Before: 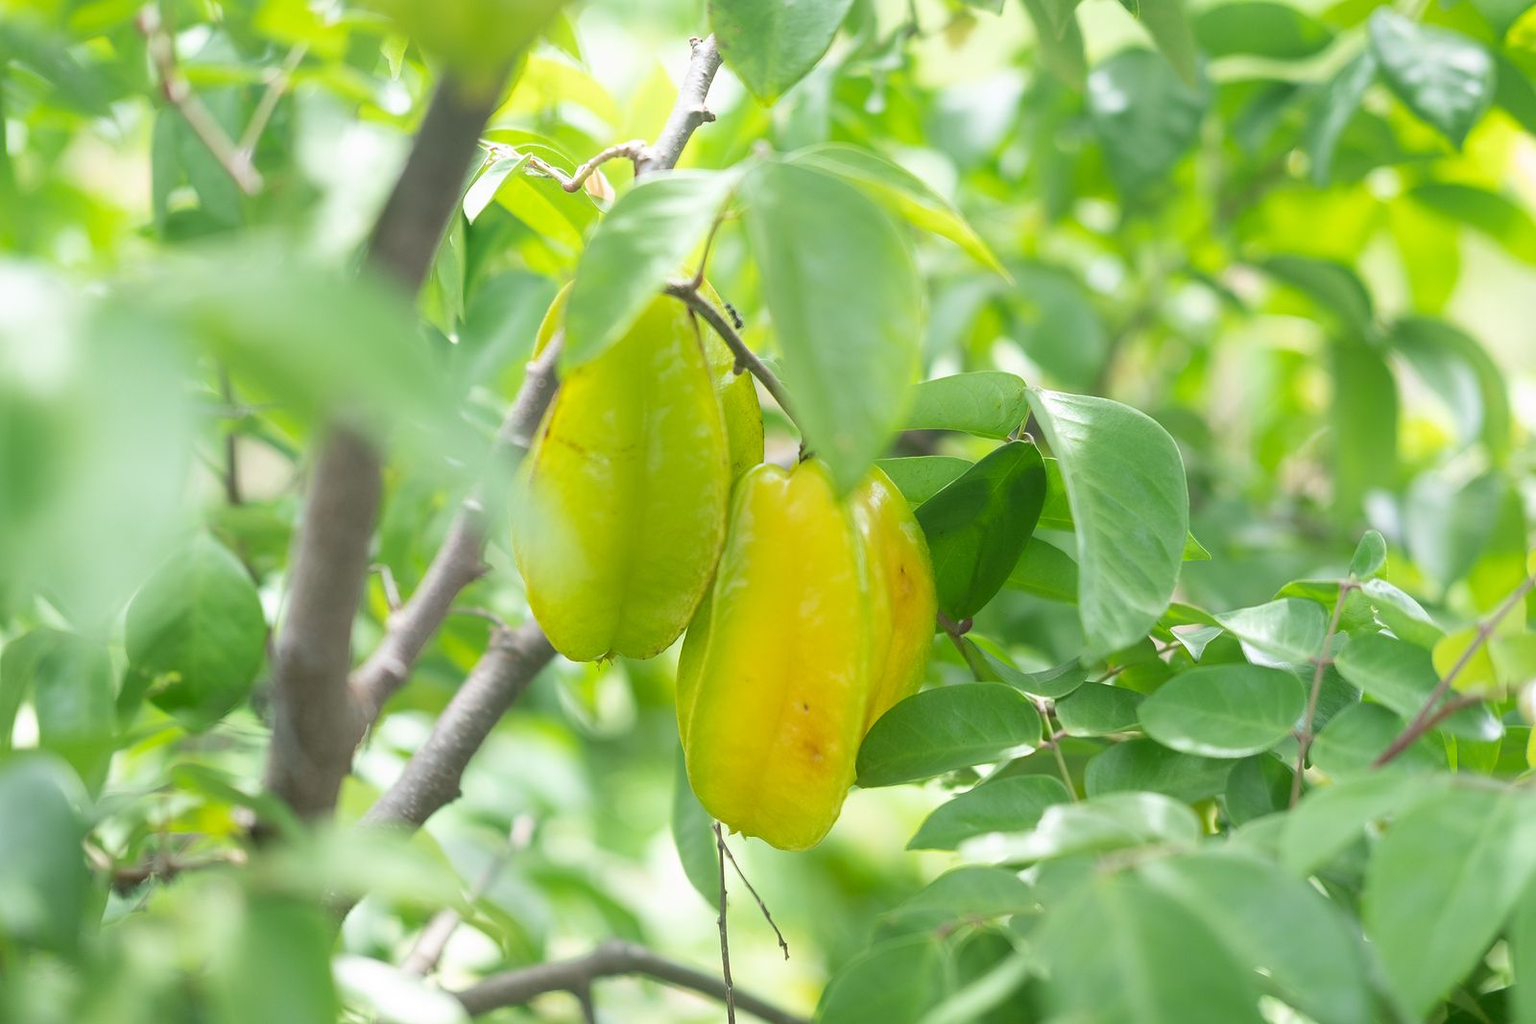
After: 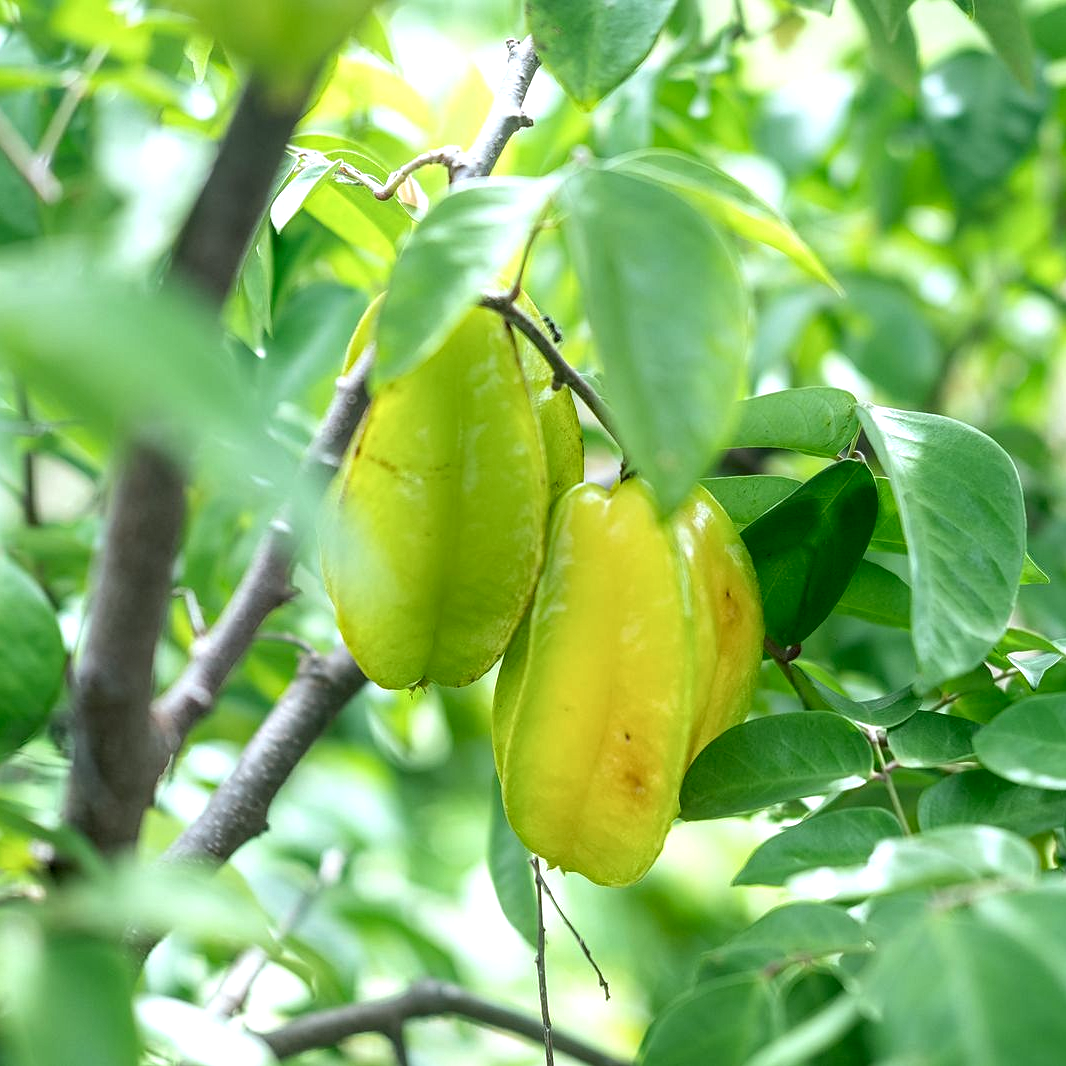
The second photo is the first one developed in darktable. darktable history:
tone equalizer: on, module defaults
local contrast: highlights 60%, shadows 60%, detail 160%
haze removal: compatibility mode true, adaptive false
color calibration: illuminant custom, x 0.368, y 0.373, temperature 4330.32 K
white balance: red 1.009, blue 0.985
crop and rotate: left 13.342%, right 19.991%
sharpen: amount 0.2
